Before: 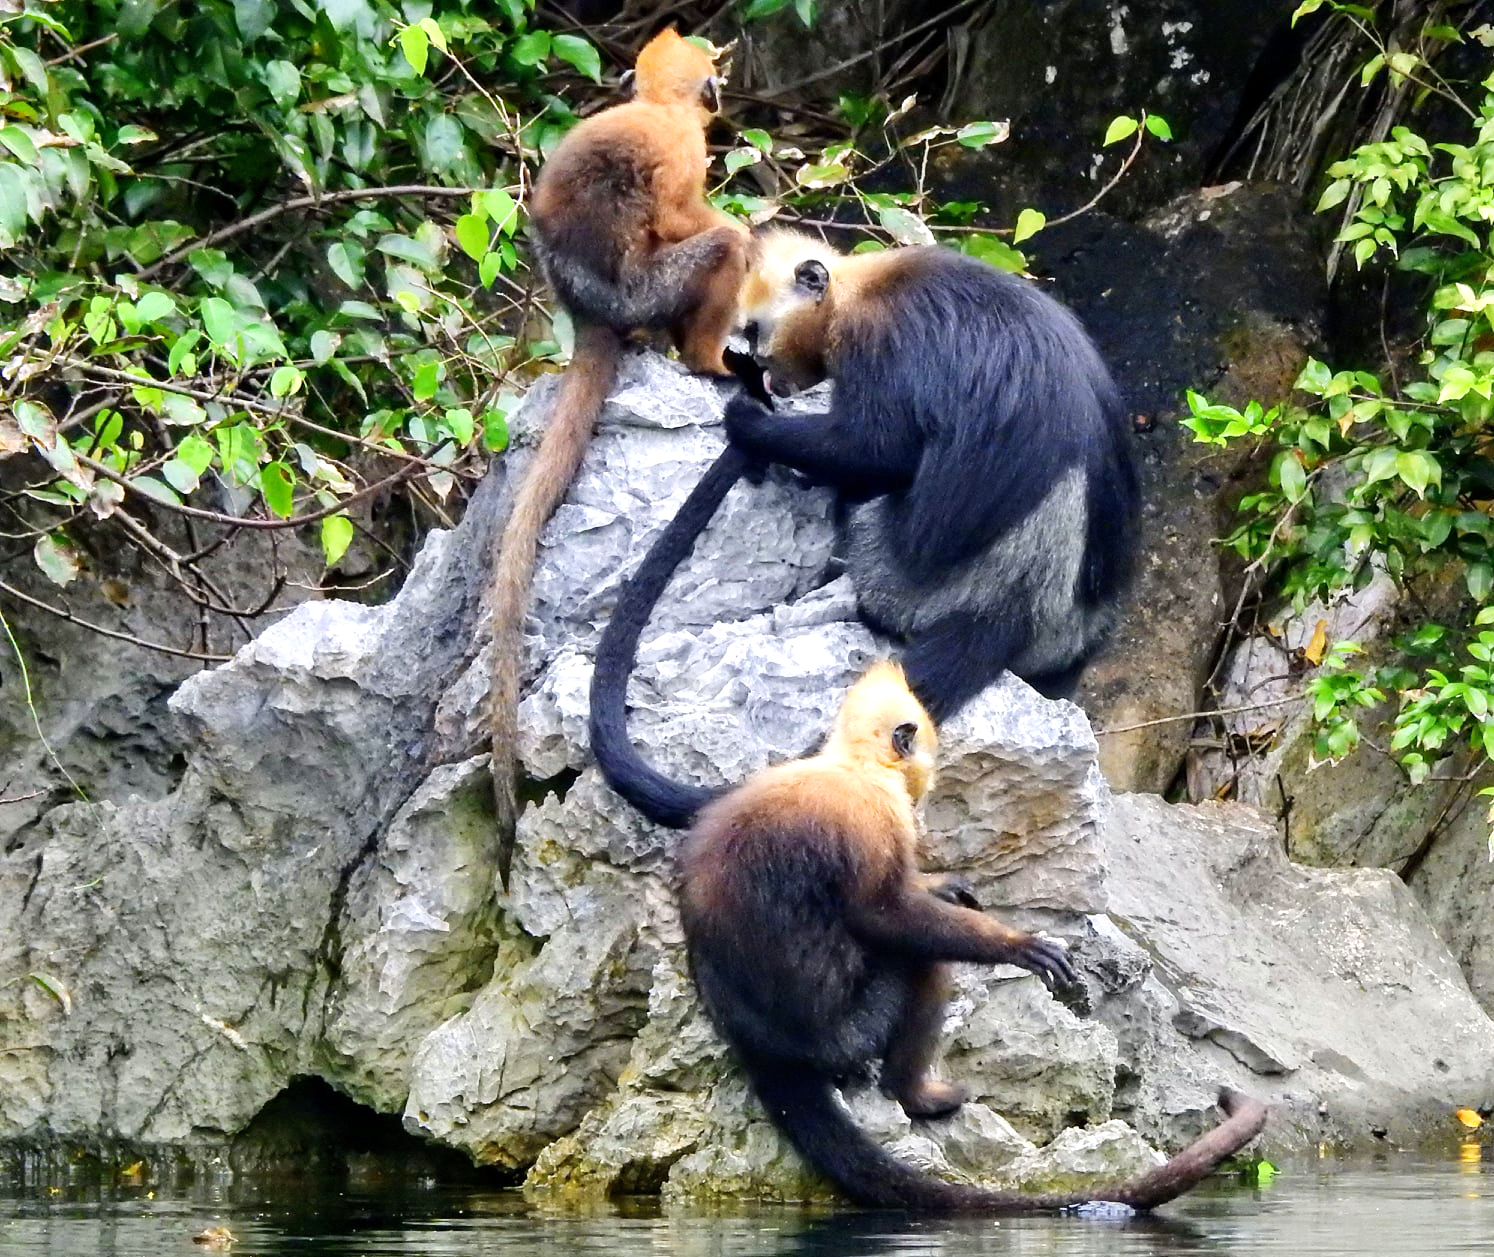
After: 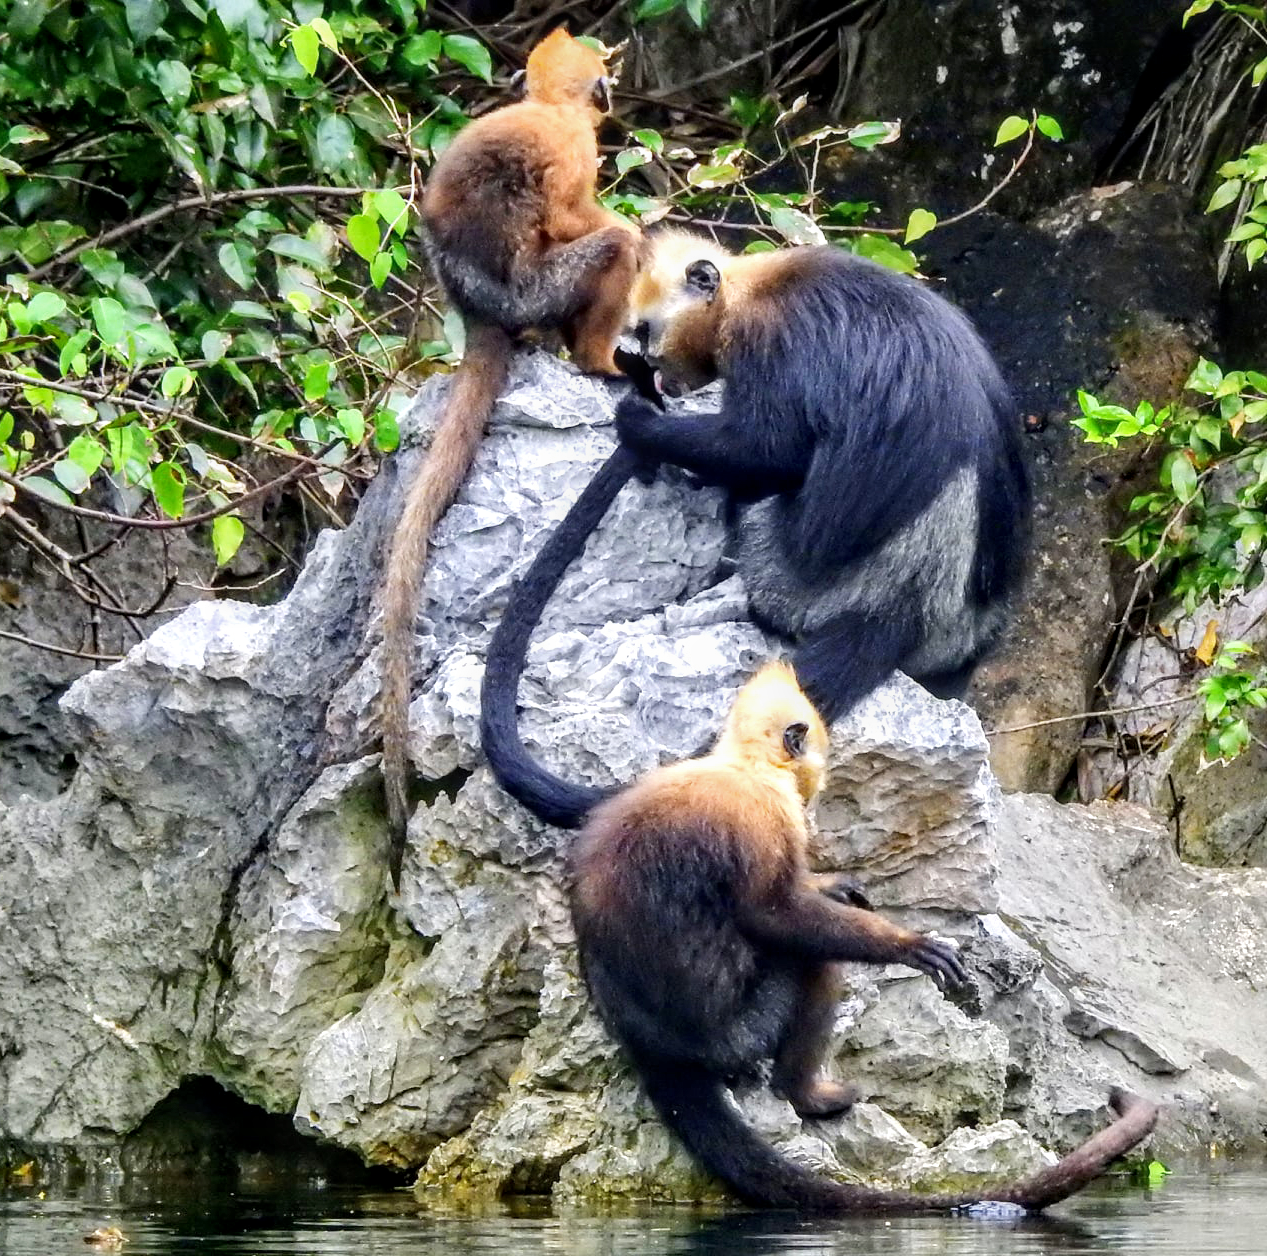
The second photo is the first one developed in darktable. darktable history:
local contrast: on, module defaults
crop: left 7.327%, right 7.863%
exposure: exposure -0.041 EV, compensate highlight preservation false
